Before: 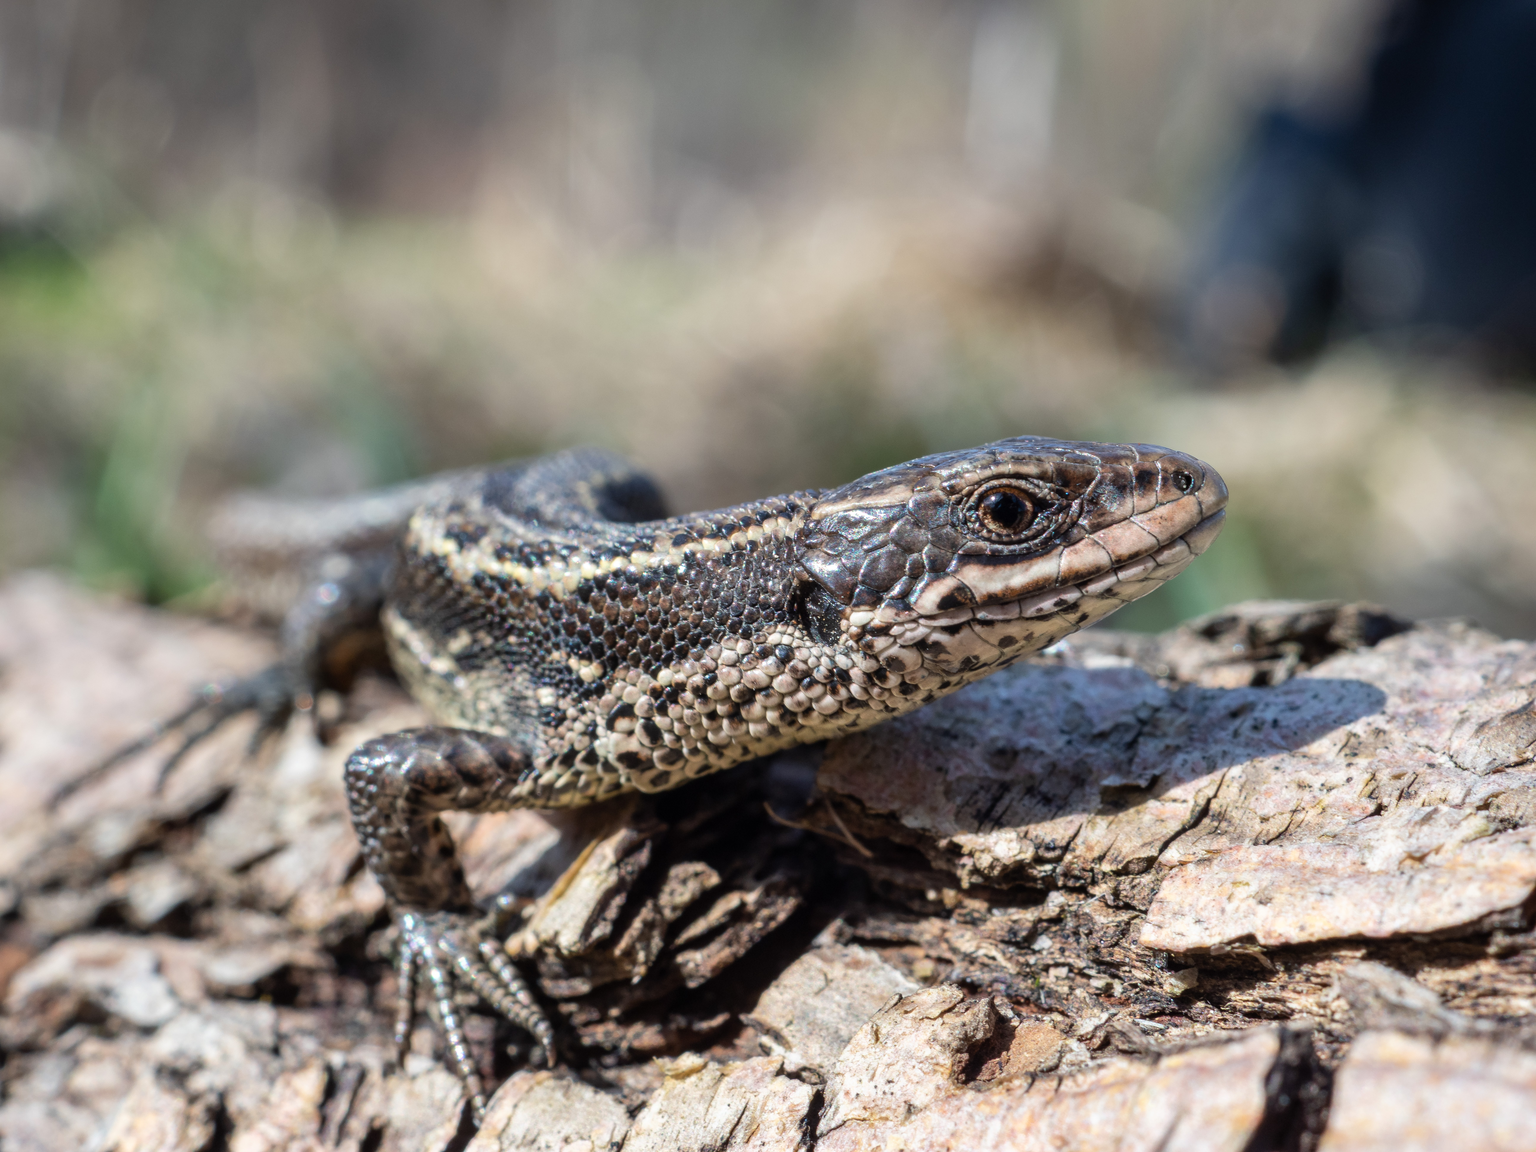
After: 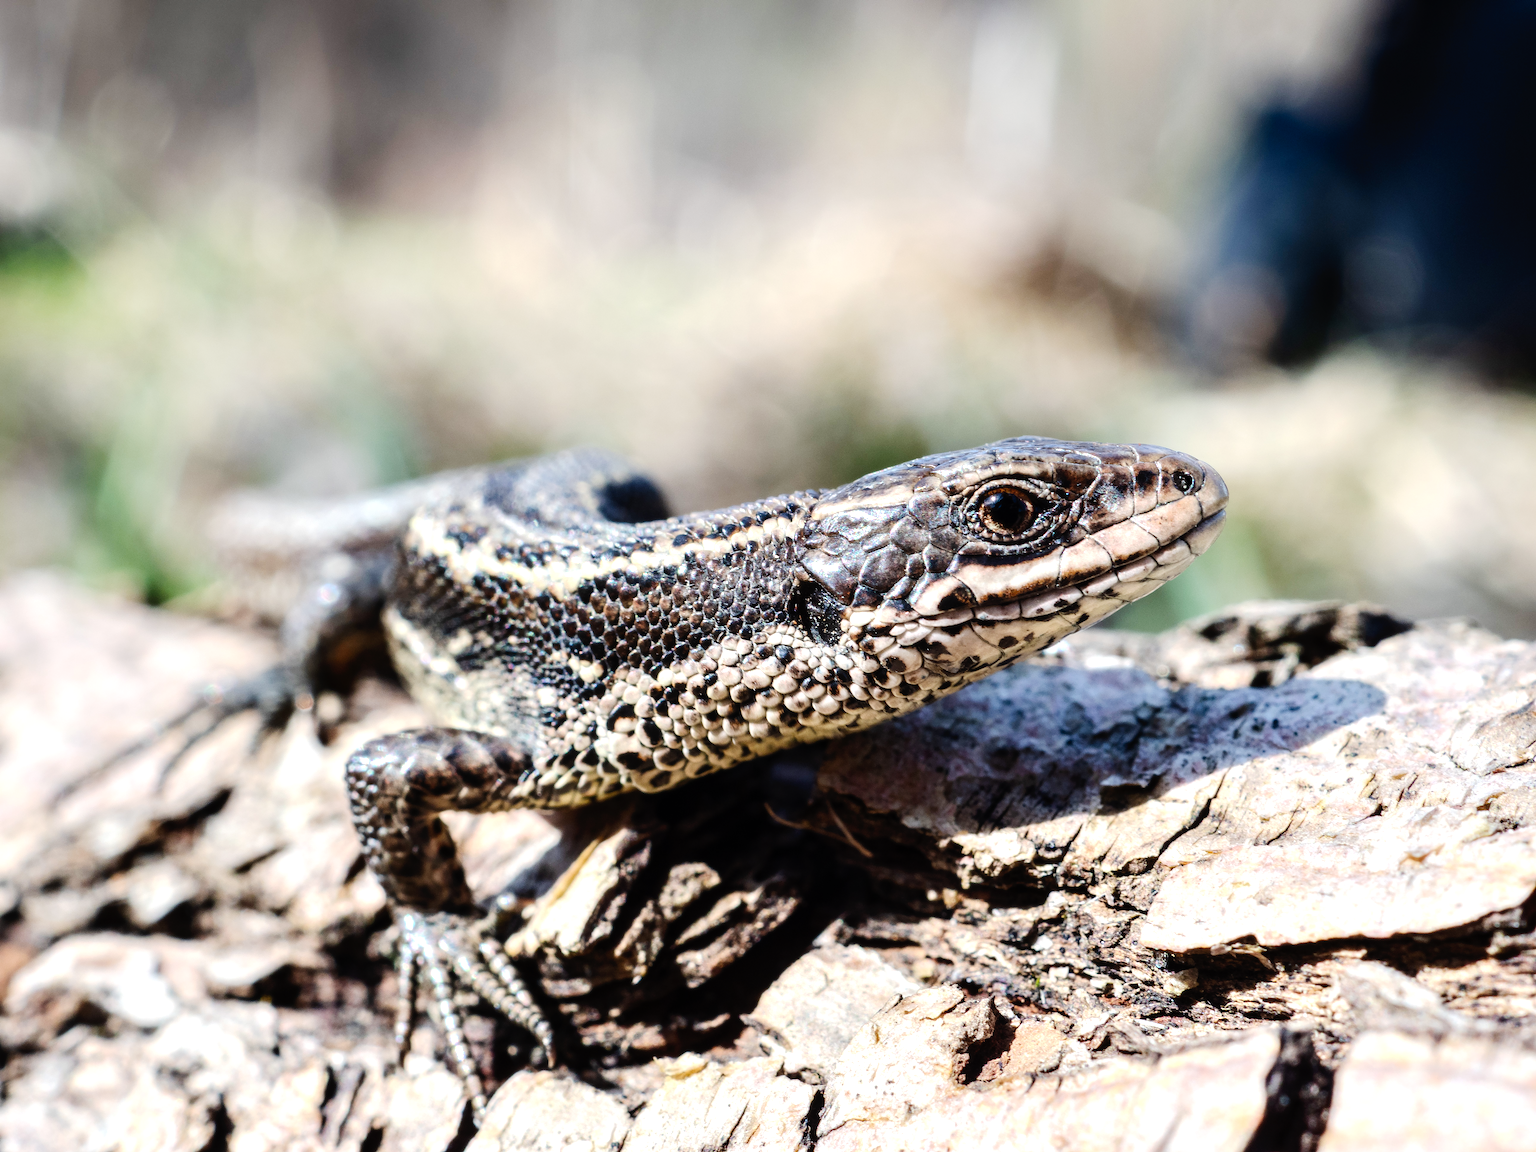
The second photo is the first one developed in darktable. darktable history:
tone equalizer: -8 EV 0.001 EV, -7 EV -0.002 EV, -6 EV 0.002 EV, -5 EV -0.03 EV, -4 EV -0.116 EV, -3 EV -0.169 EV, -2 EV 0.24 EV, -1 EV 0.702 EV, +0 EV 0.493 EV
tone curve: curves: ch0 [(0, 0) (0.003, 0.002) (0.011, 0.006) (0.025, 0.012) (0.044, 0.021) (0.069, 0.027) (0.1, 0.035) (0.136, 0.06) (0.177, 0.108) (0.224, 0.173) (0.277, 0.26) (0.335, 0.353) (0.399, 0.453) (0.468, 0.555) (0.543, 0.641) (0.623, 0.724) (0.709, 0.792) (0.801, 0.857) (0.898, 0.918) (1, 1)], preserve colors none
